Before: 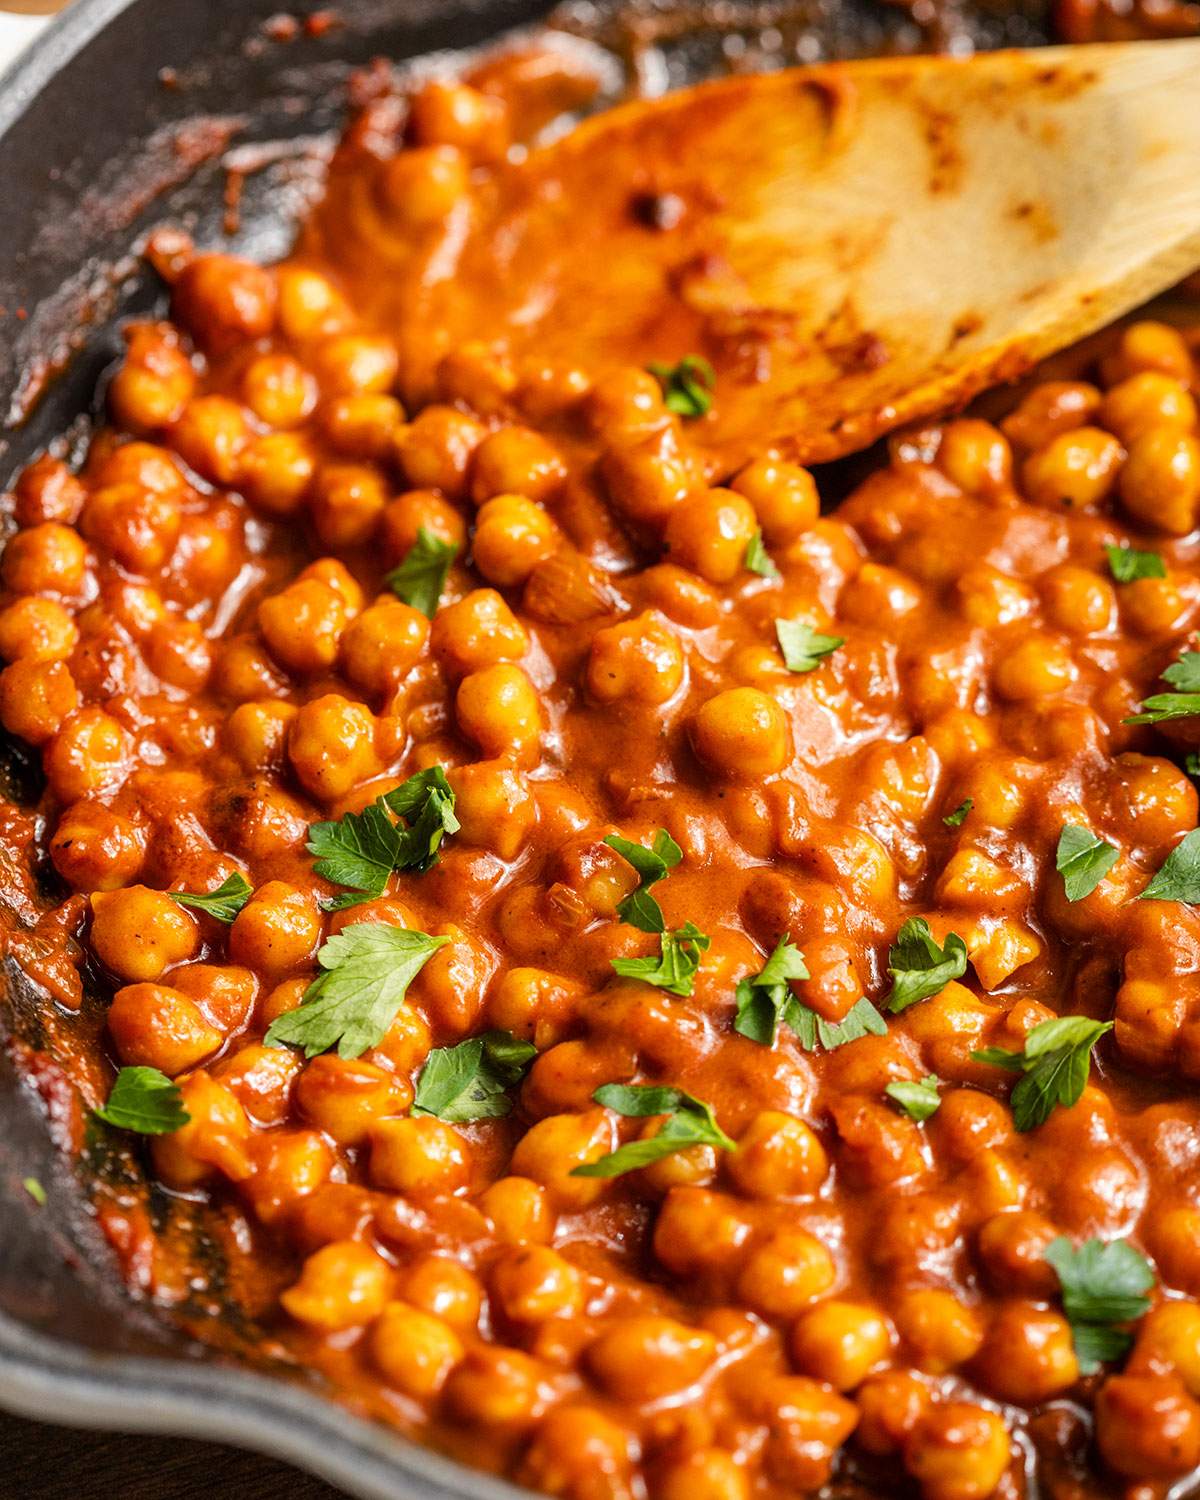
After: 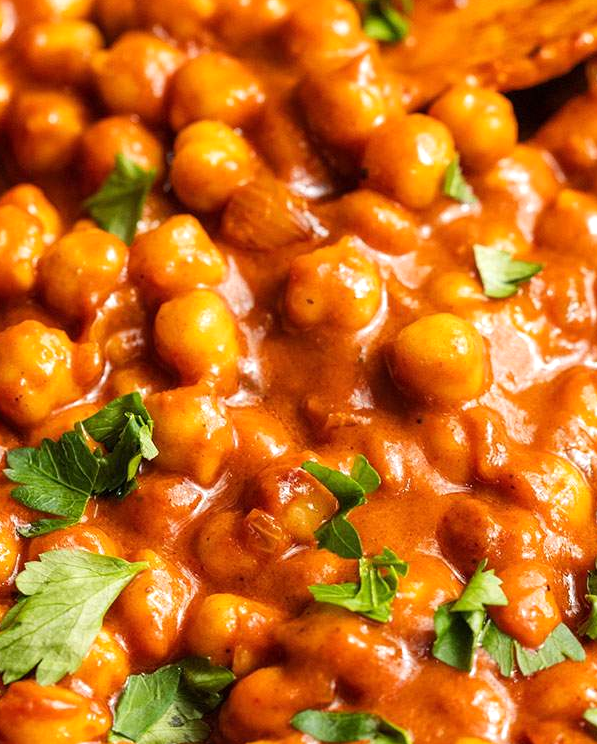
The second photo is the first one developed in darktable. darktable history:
exposure: exposure 0.127 EV, compensate exposure bias true, compensate highlight preservation false
crop: left 25.205%, top 24.938%, right 24.992%, bottom 25.458%
